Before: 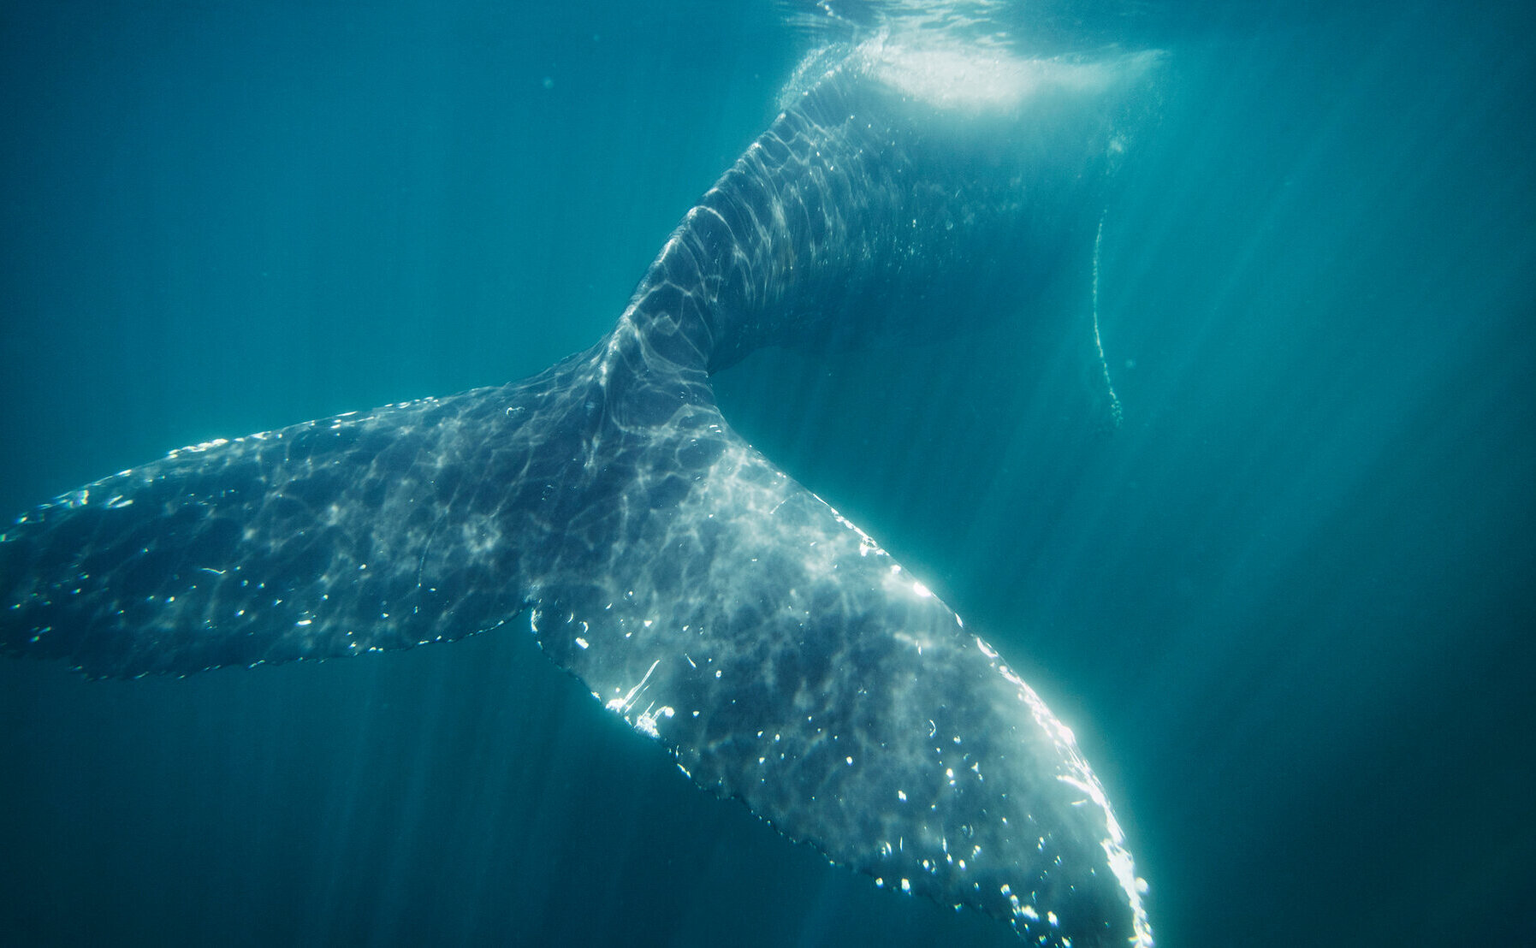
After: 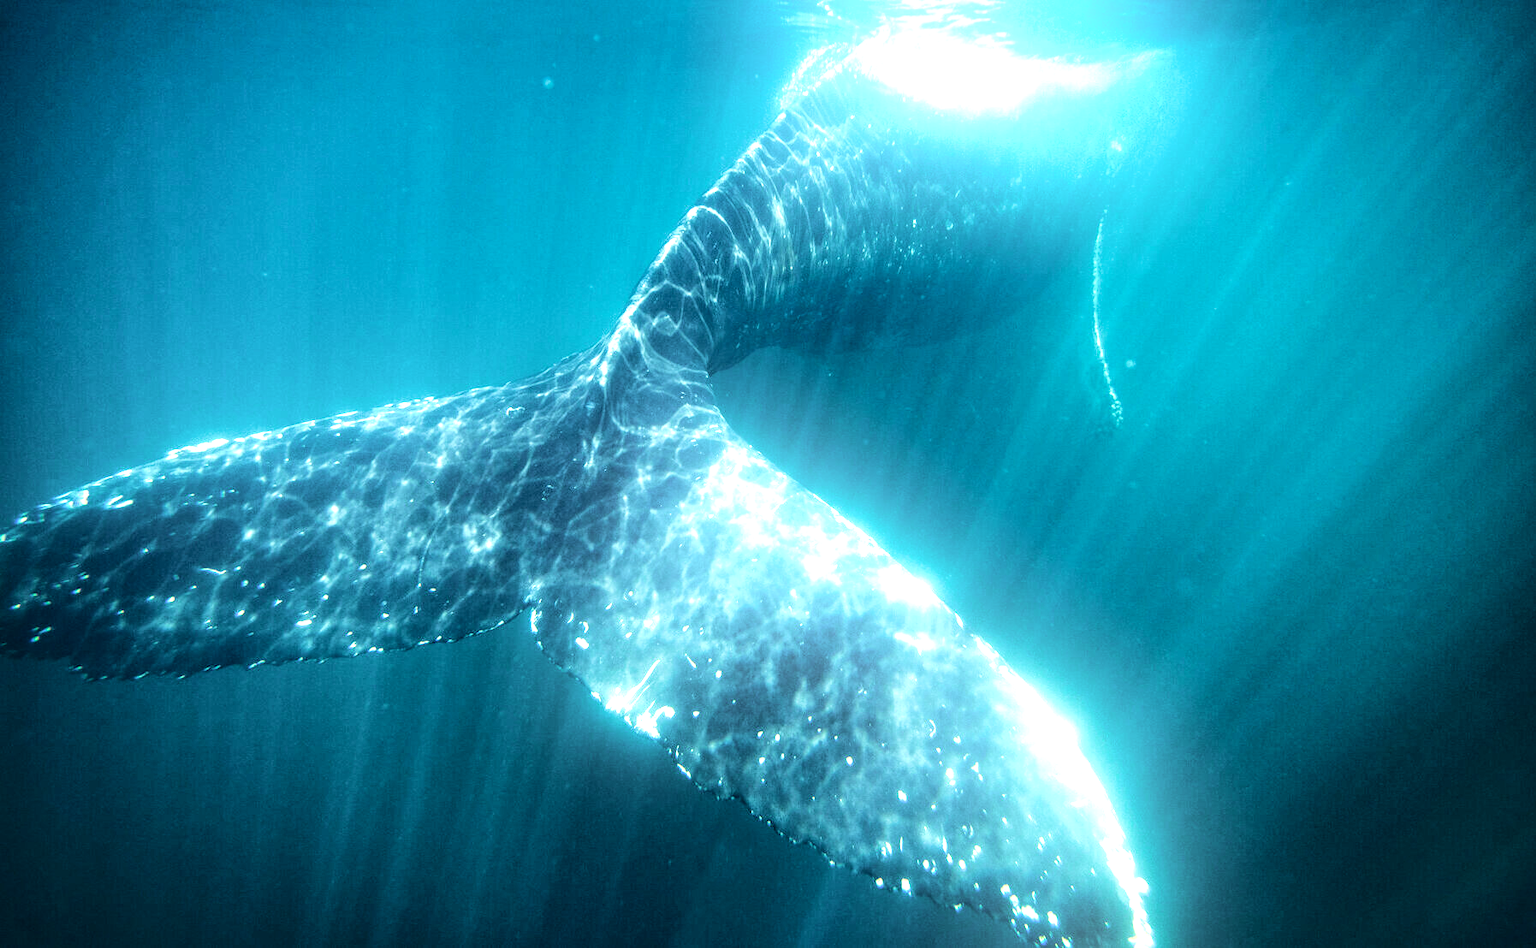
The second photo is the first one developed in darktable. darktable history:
local contrast: highlights 79%, shadows 56%, detail 175%, midtone range 0.428
bloom: on, module defaults
base curve: curves: ch0 [(0, 0) (0.028, 0.03) (0.121, 0.232) (0.46, 0.748) (0.859, 0.968) (1, 1)]
velvia: on, module defaults
